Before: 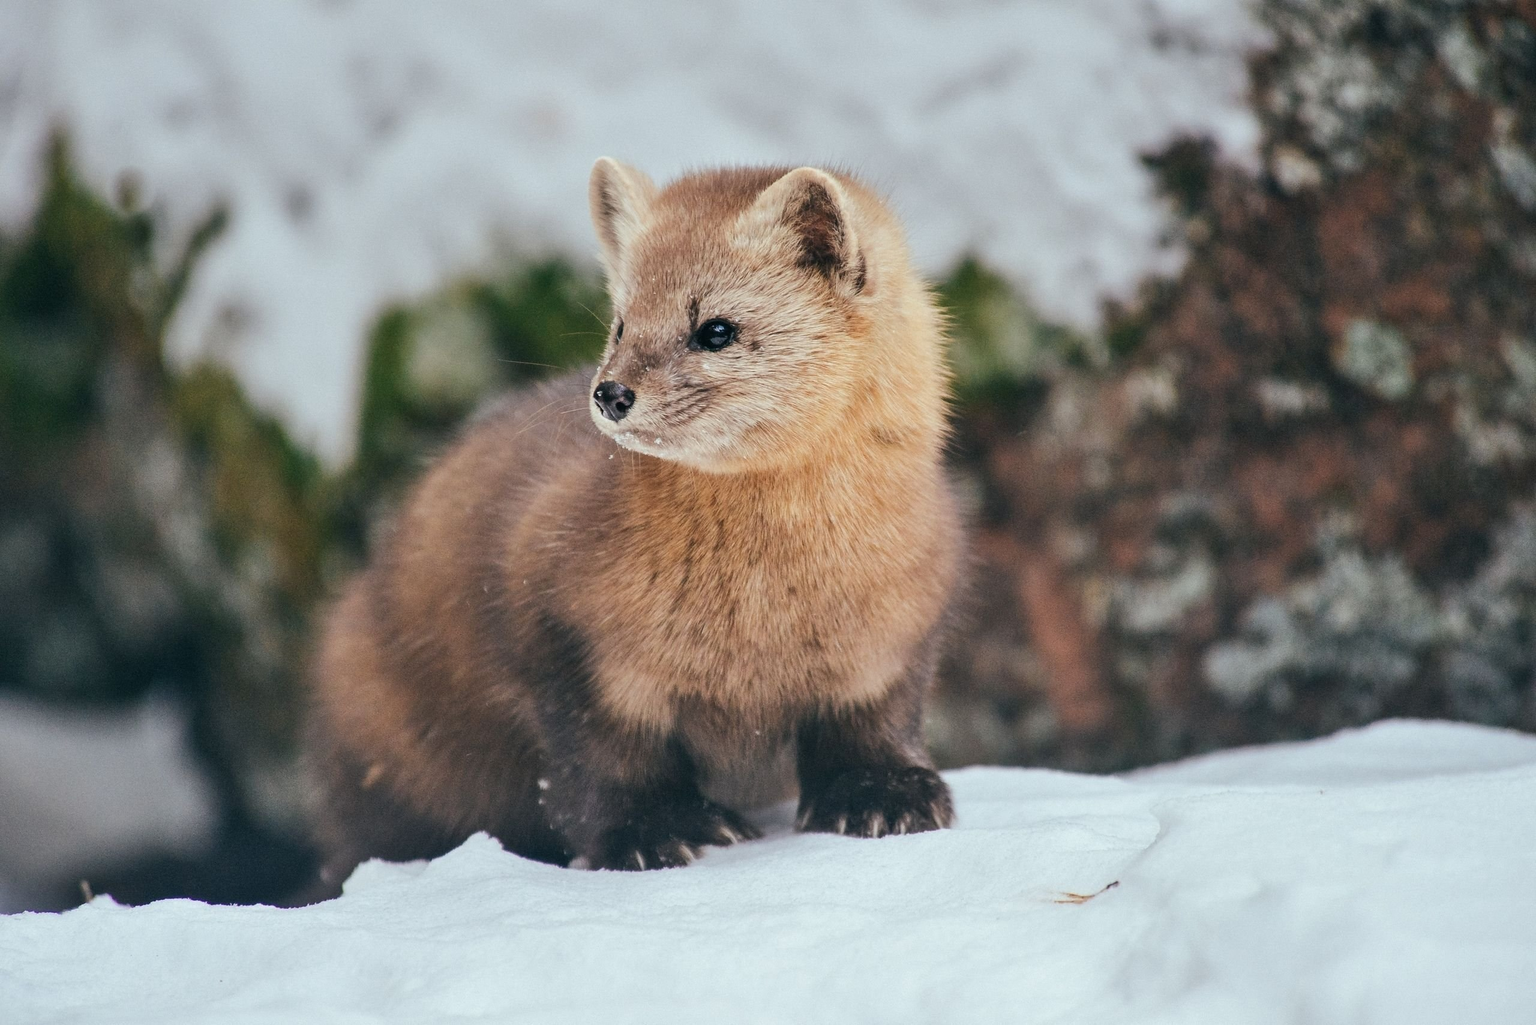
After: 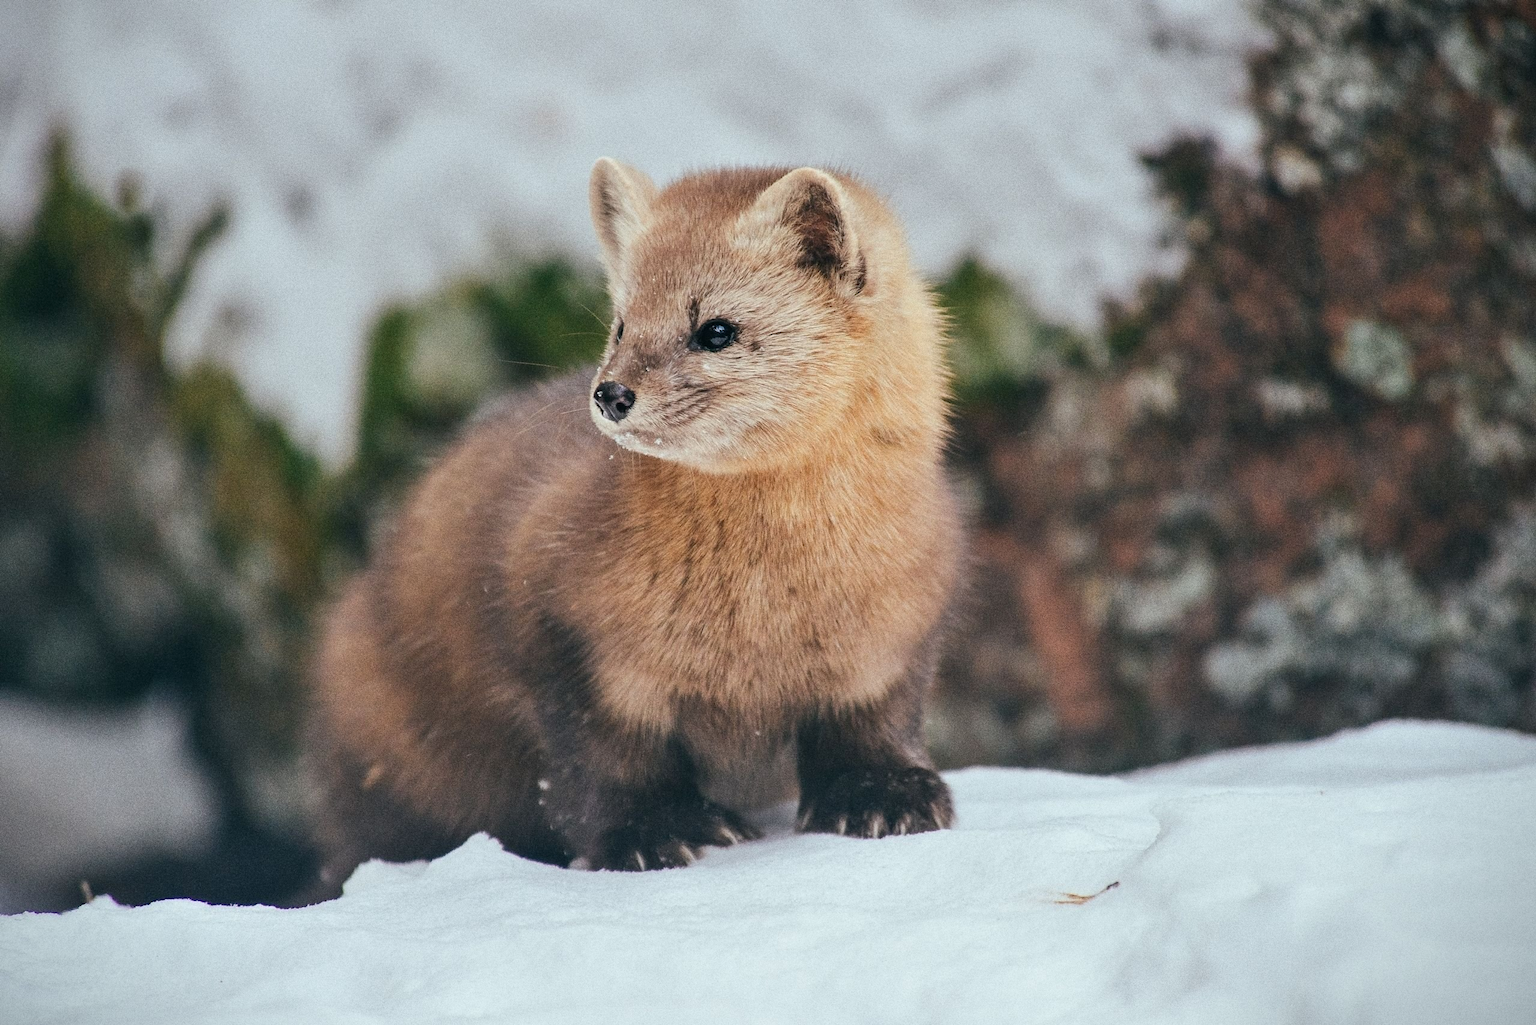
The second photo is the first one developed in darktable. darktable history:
vignetting: fall-off start 97.23%, saturation -0.024, center (-0.033, -0.042), width/height ratio 1.179, unbound false
grain: coarseness 0.09 ISO, strength 40%
